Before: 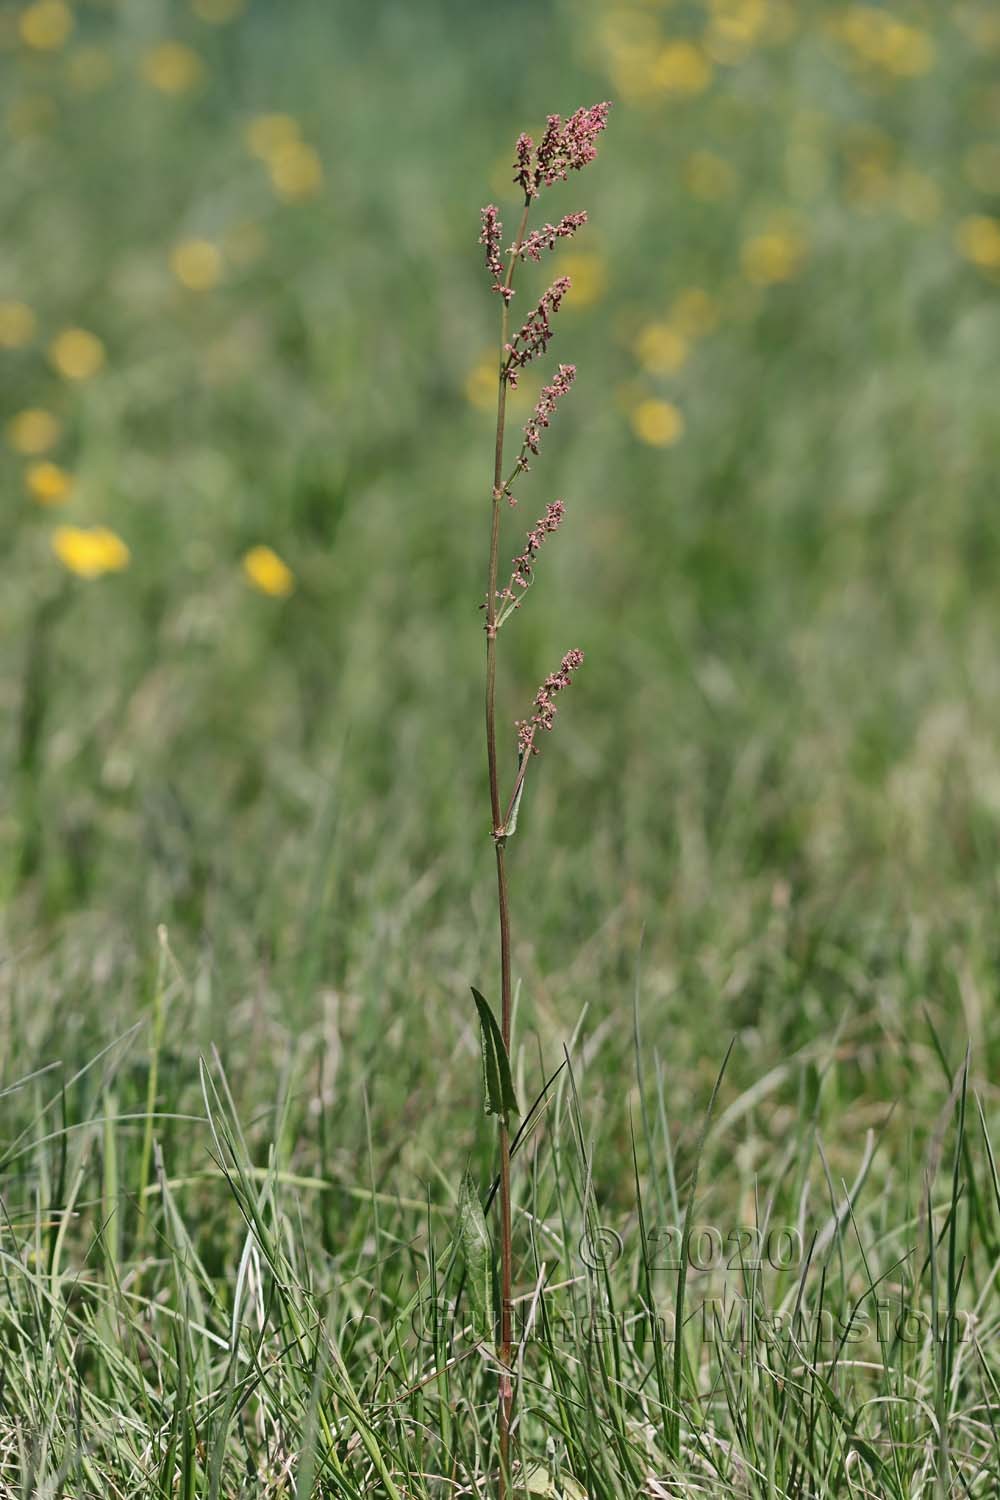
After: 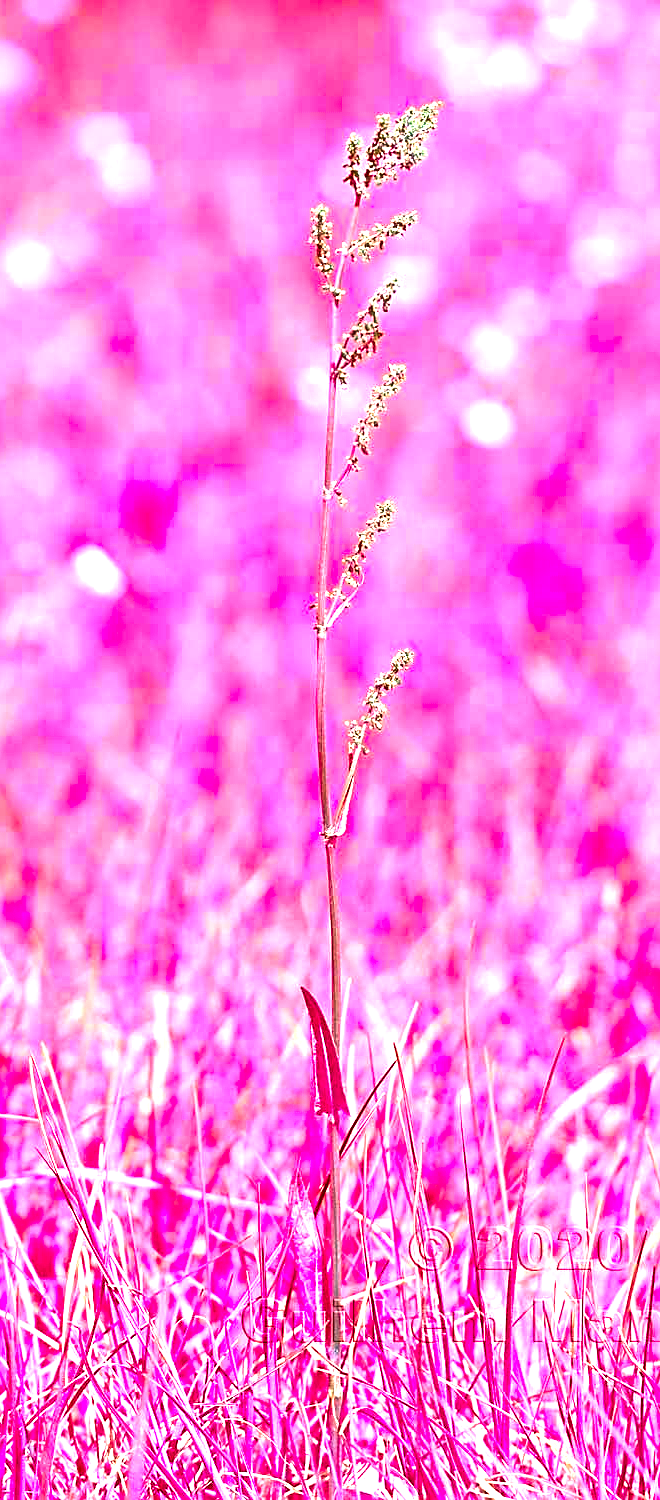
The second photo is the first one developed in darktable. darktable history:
exposure: exposure 2.254 EV, compensate highlight preservation false
sharpen: on, module defaults
color correction: highlights a* -39.39, highlights b* -39.31, shadows a* -39.37, shadows b* -39.62, saturation -2.97
crop: left 17.066%, right 16.92%
color zones: curves: ch1 [(0, 0.292) (0.001, 0.292) (0.2, 0.264) (0.4, 0.248) (0.6, 0.248) (0.8, 0.264) (0.999, 0.292) (1, 0.292)]
